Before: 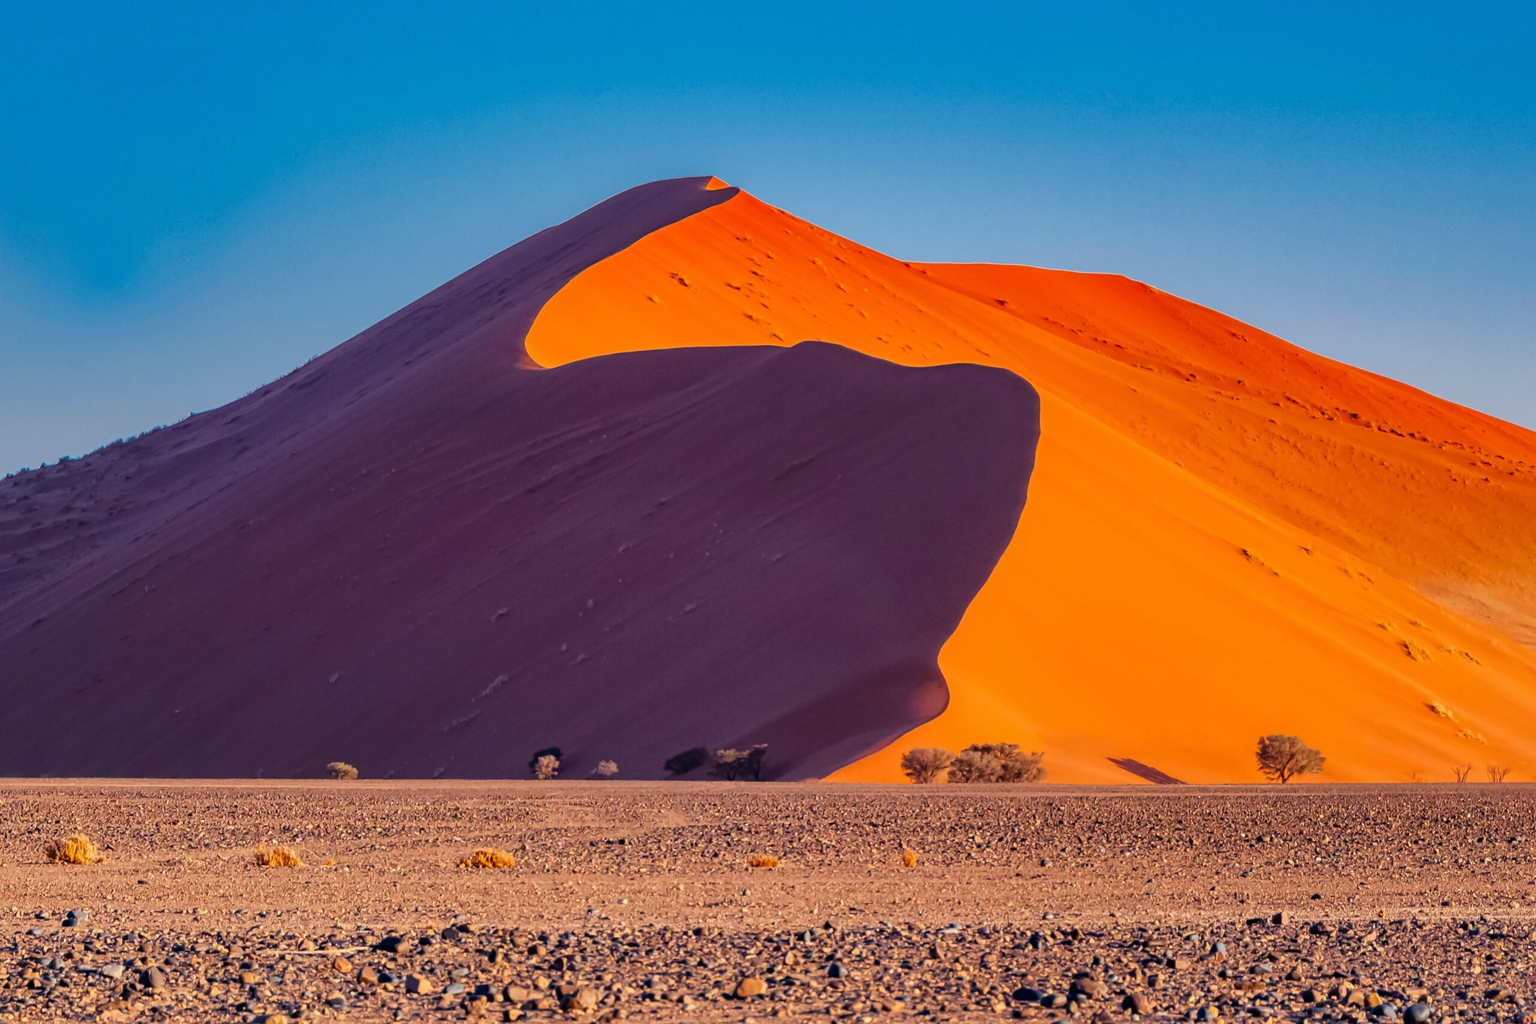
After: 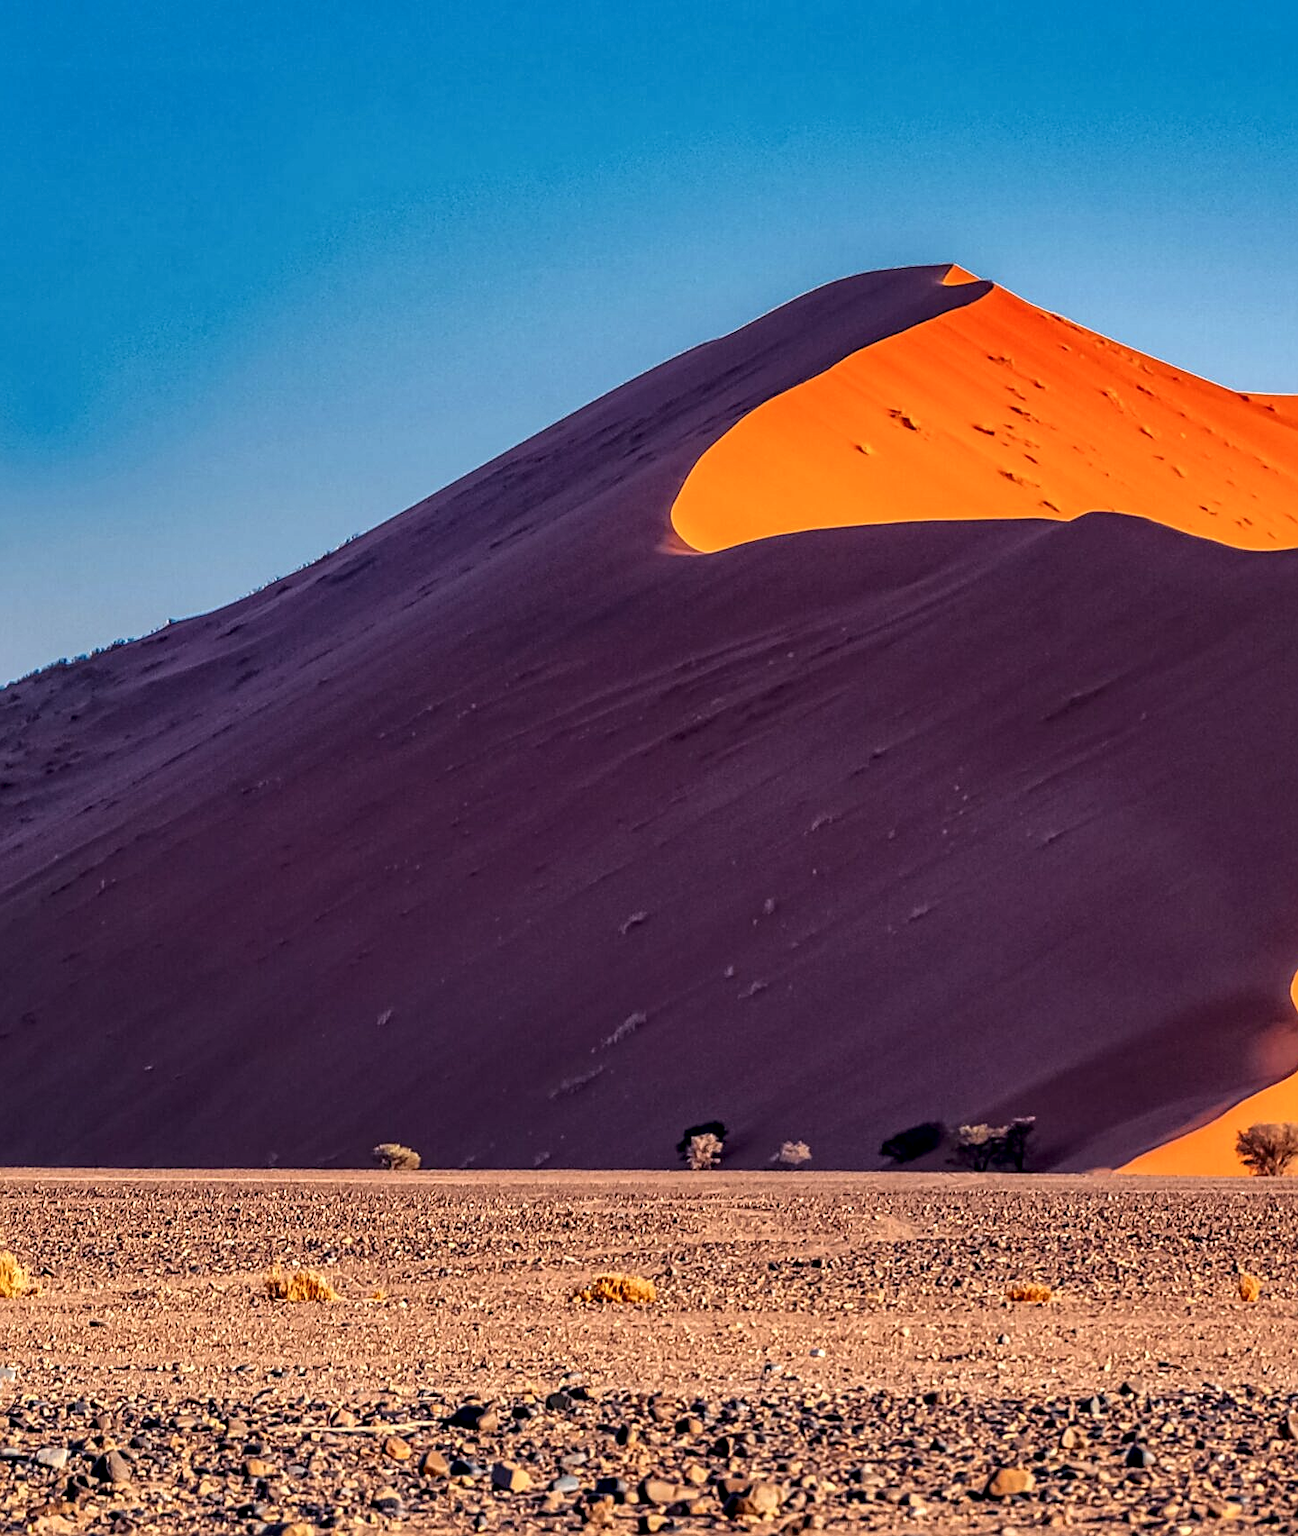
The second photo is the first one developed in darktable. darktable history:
local contrast: highlights 60%, shadows 60%, detail 160%
sharpen: on, module defaults
crop: left 5.114%, right 38.589%
